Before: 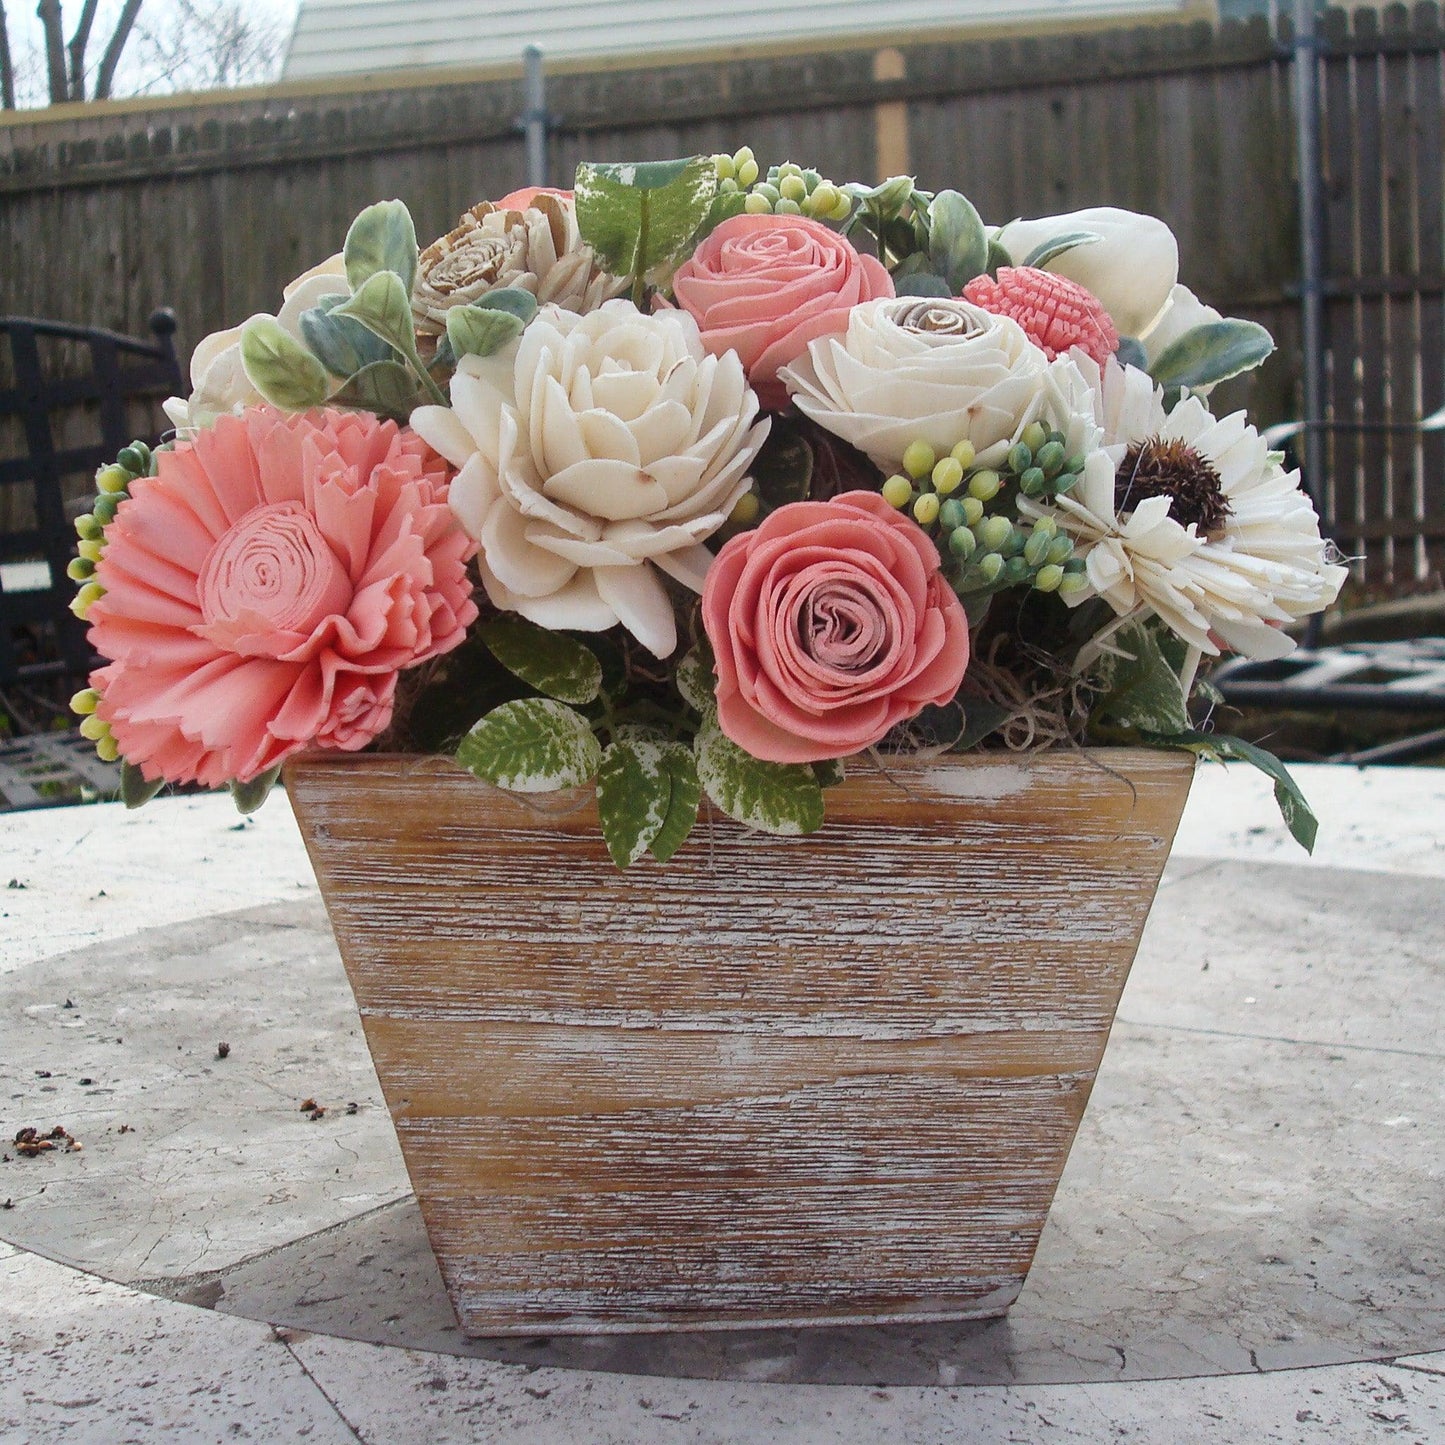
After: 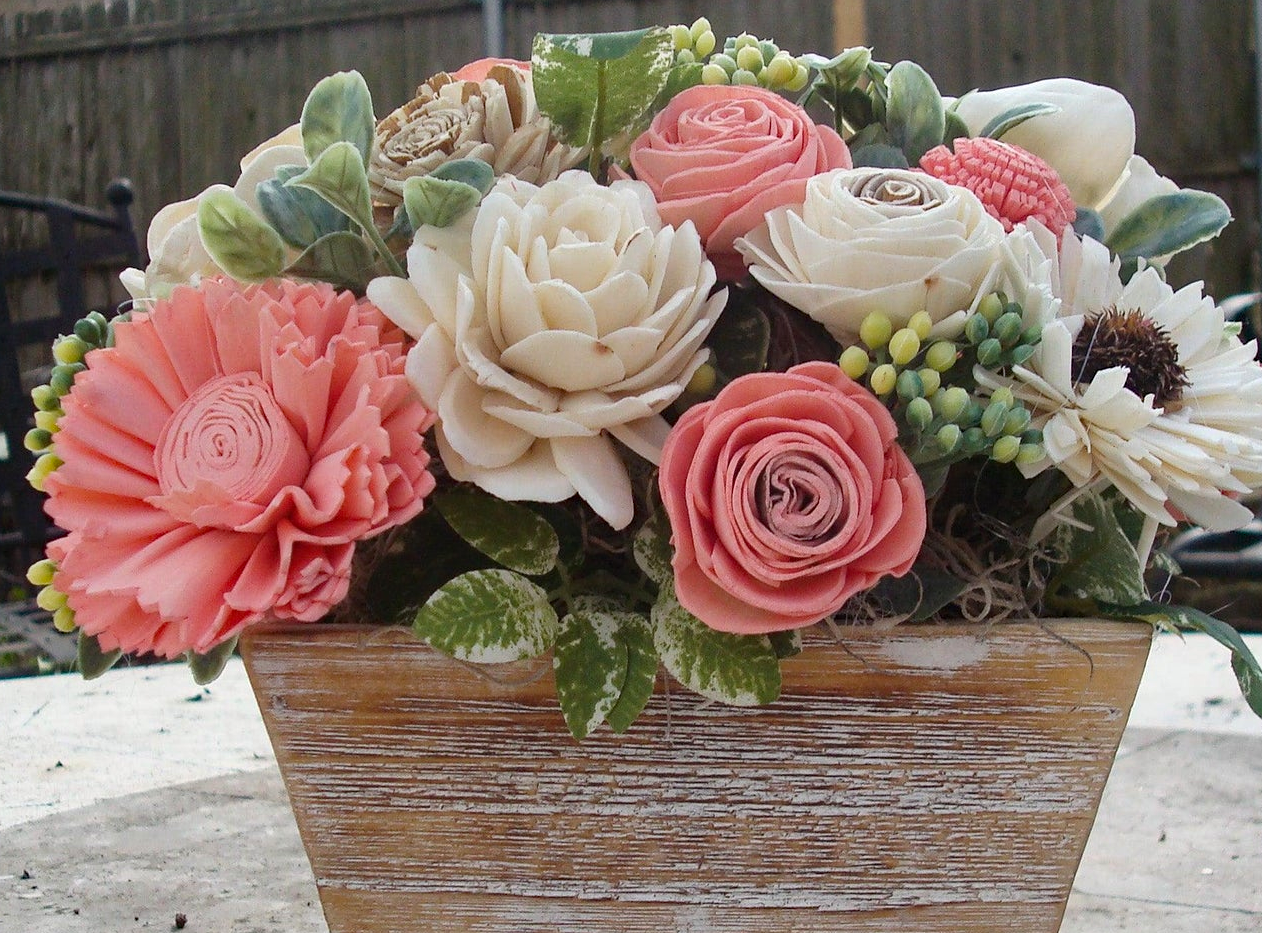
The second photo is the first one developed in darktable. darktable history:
haze removal: compatibility mode true, adaptive false
crop: left 3.015%, top 8.969%, right 9.647%, bottom 26.457%
